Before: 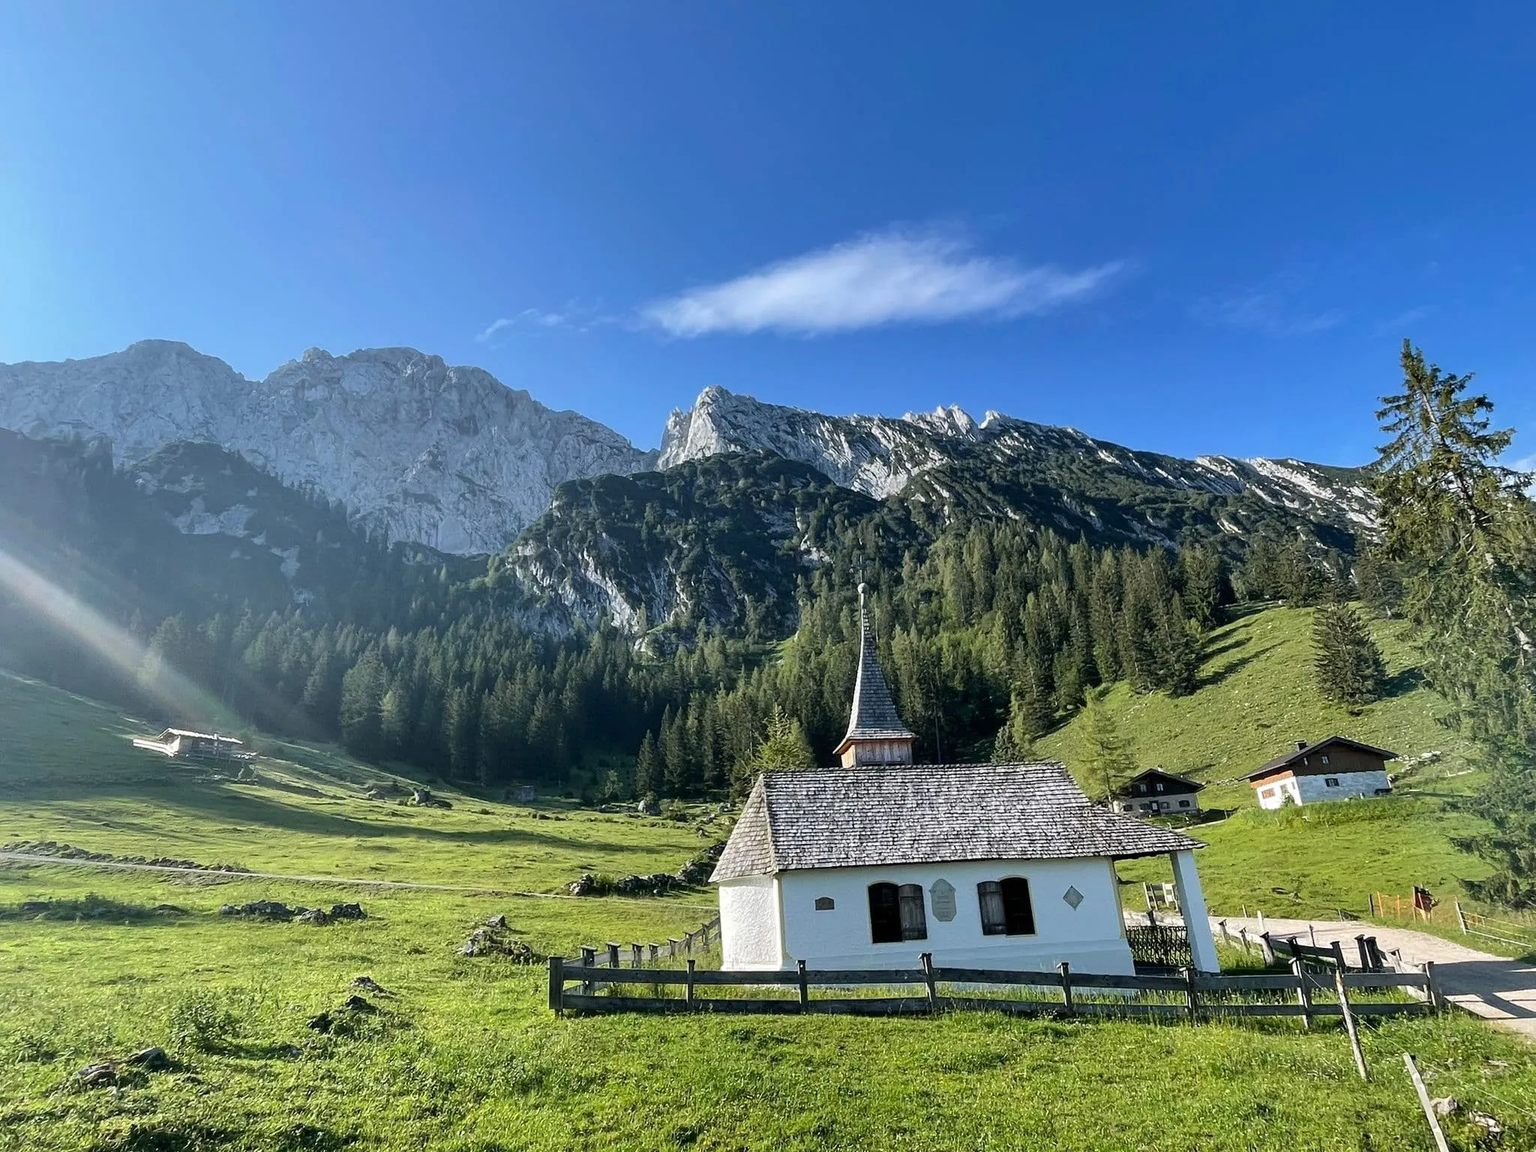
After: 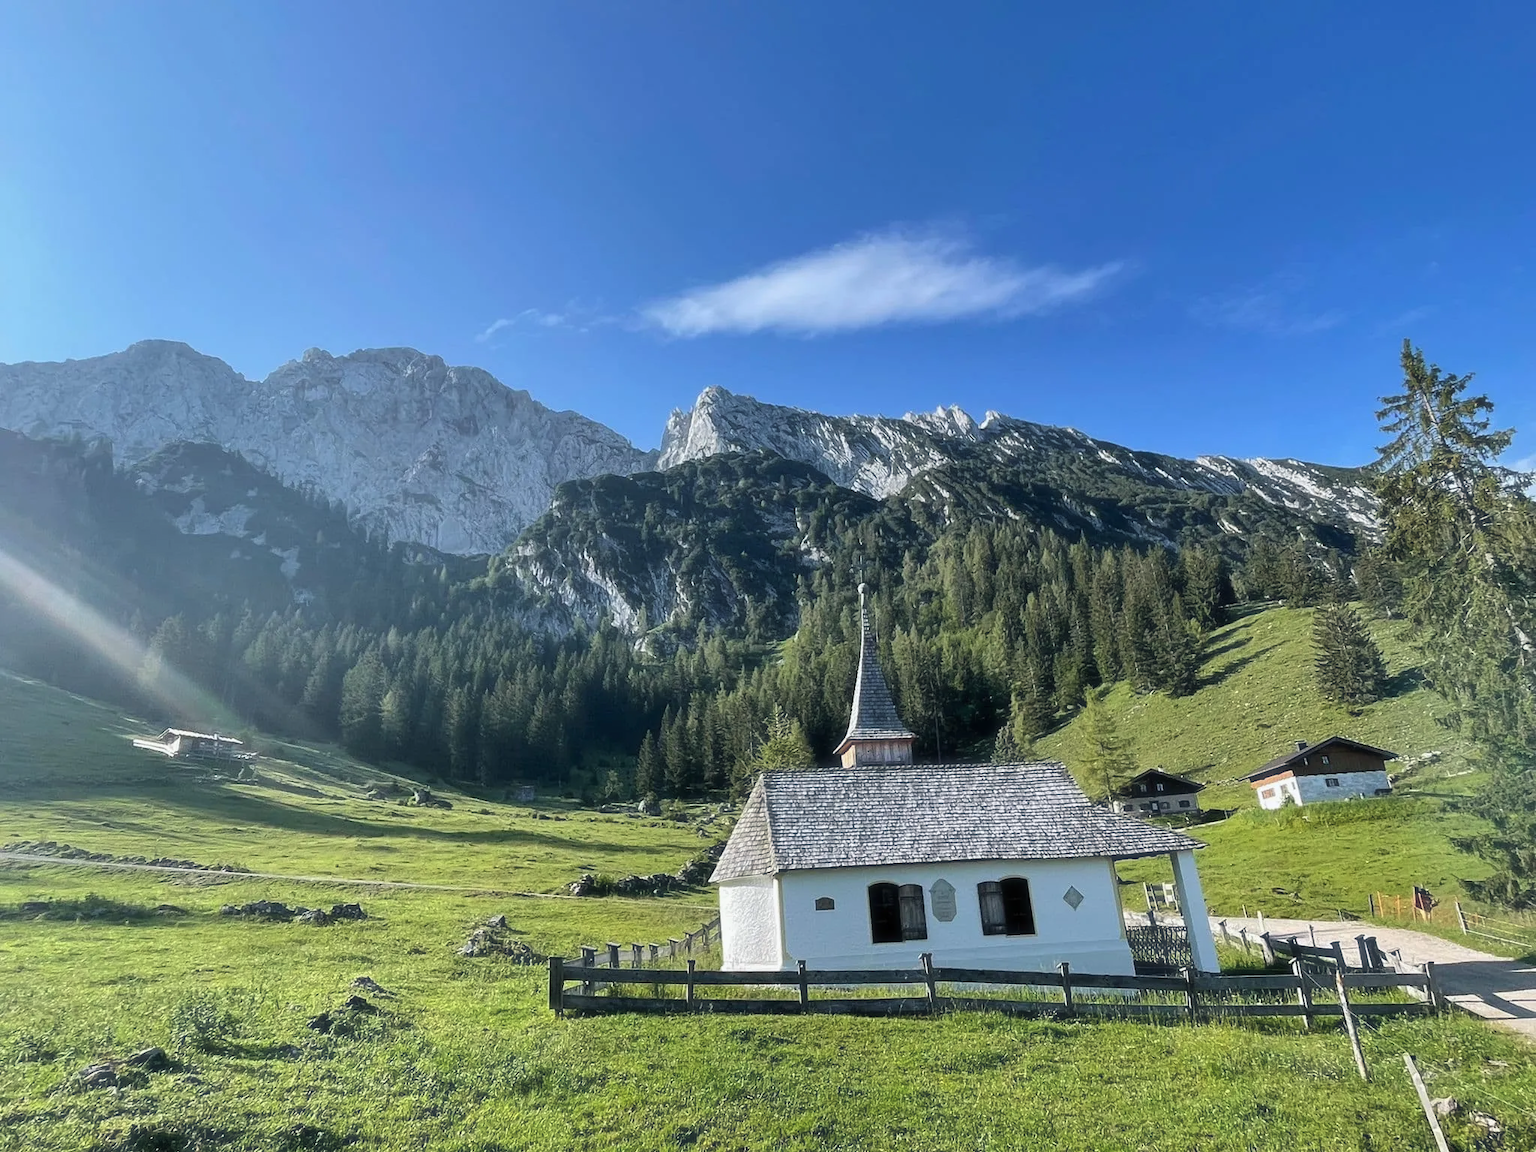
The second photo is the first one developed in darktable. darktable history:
shadows and highlights: shadows 25.17, highlights -23.73
haze removal: strength -0.105, compatibility mode true, adaptive false
